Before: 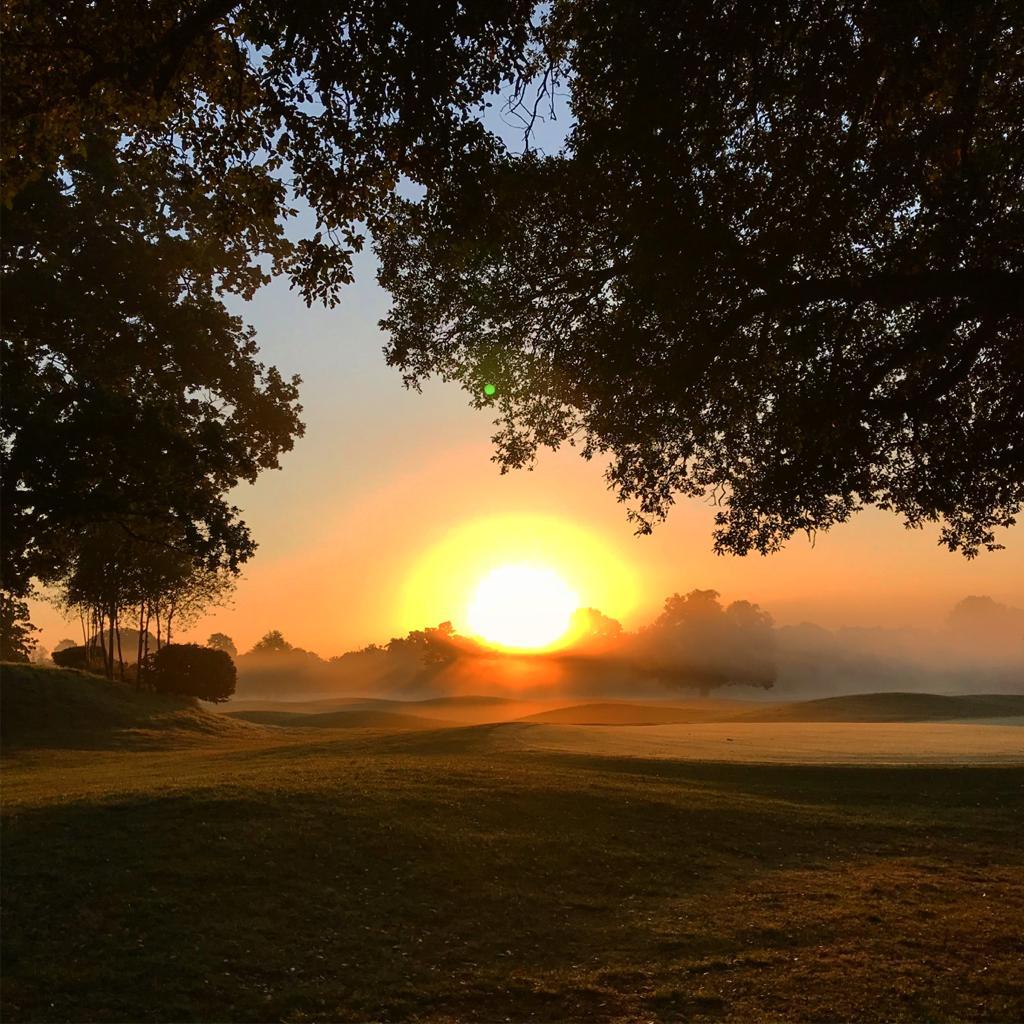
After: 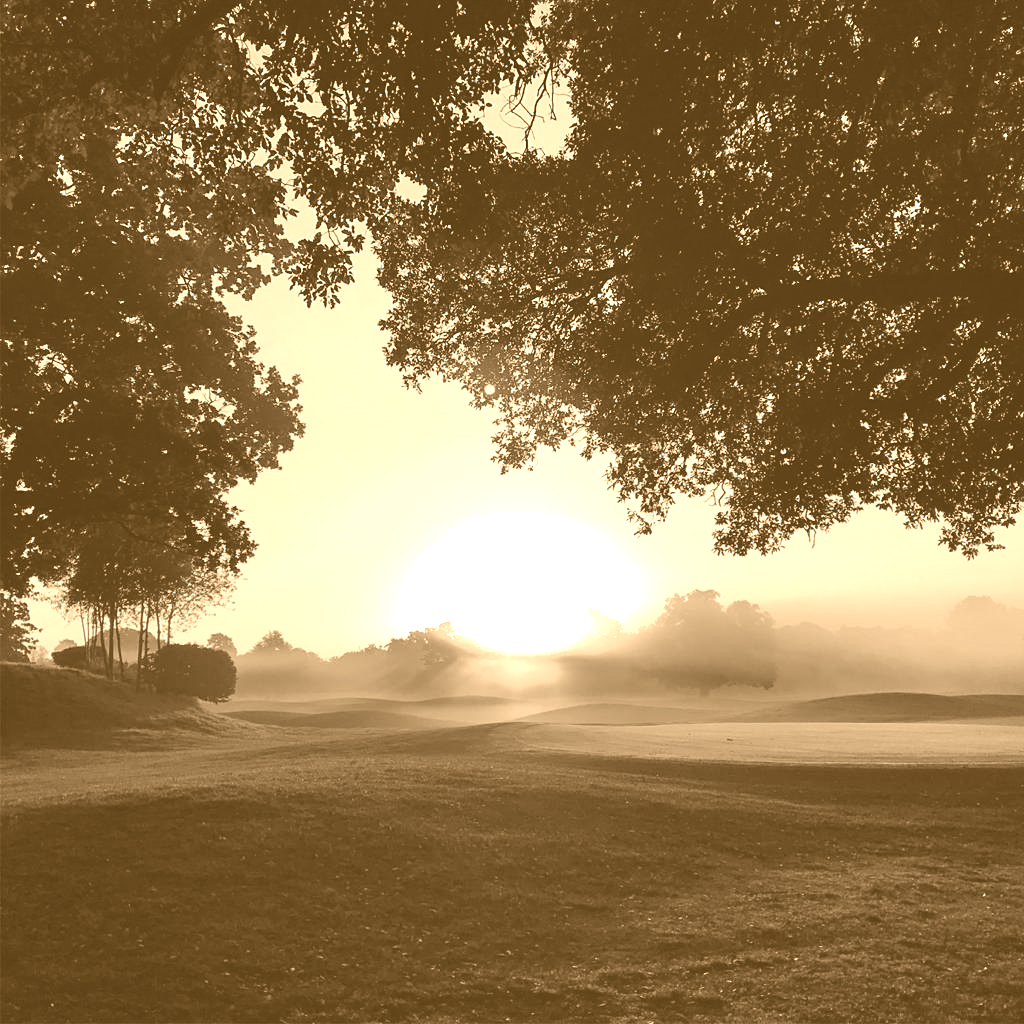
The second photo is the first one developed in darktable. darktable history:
sharpen: amount 0.2
colorize: hue 28.8°, source mix 100%
